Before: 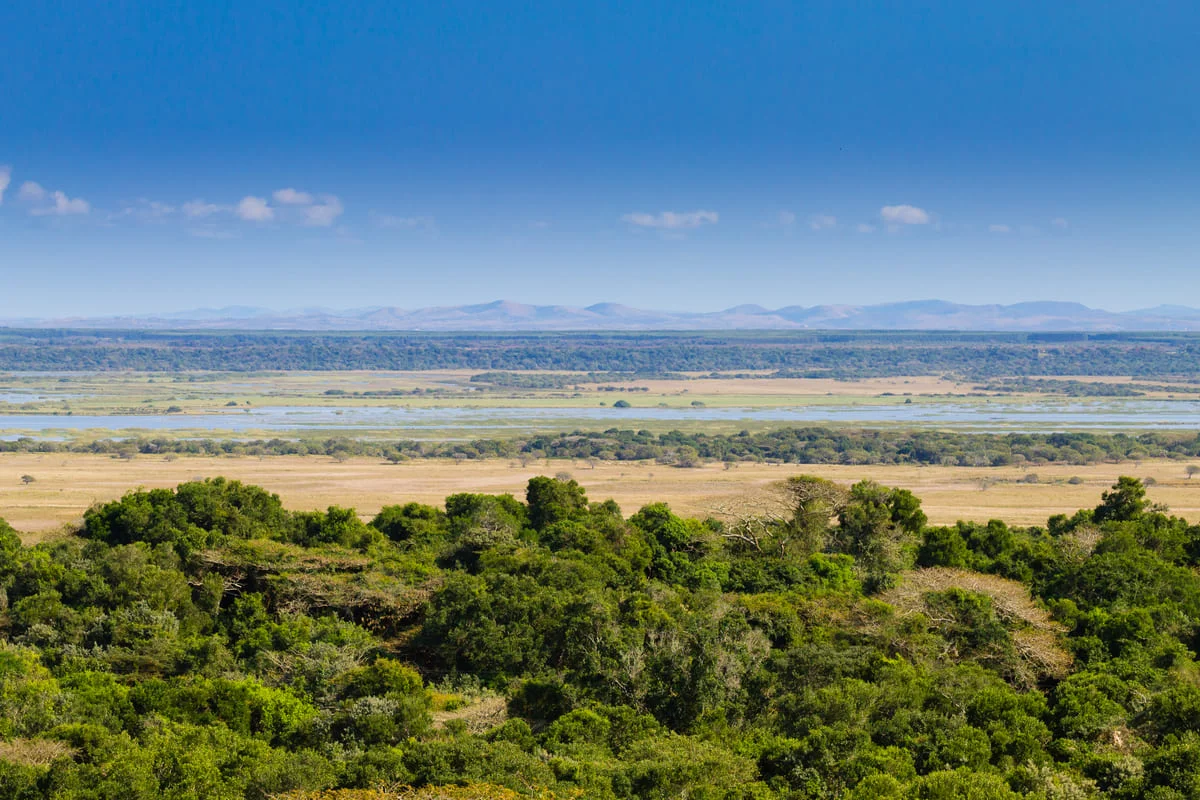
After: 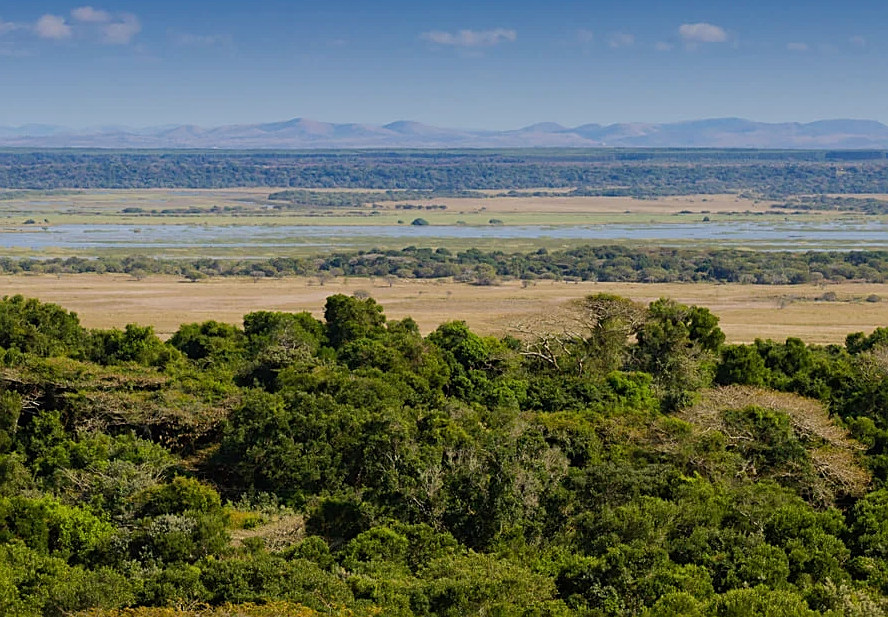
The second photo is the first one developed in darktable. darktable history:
crop: left 16.871%, top 22.857%, right 9.116%
sharpen: on, module defaults
exposure: exposure -0.492 EV, compensate highlight preservation false
